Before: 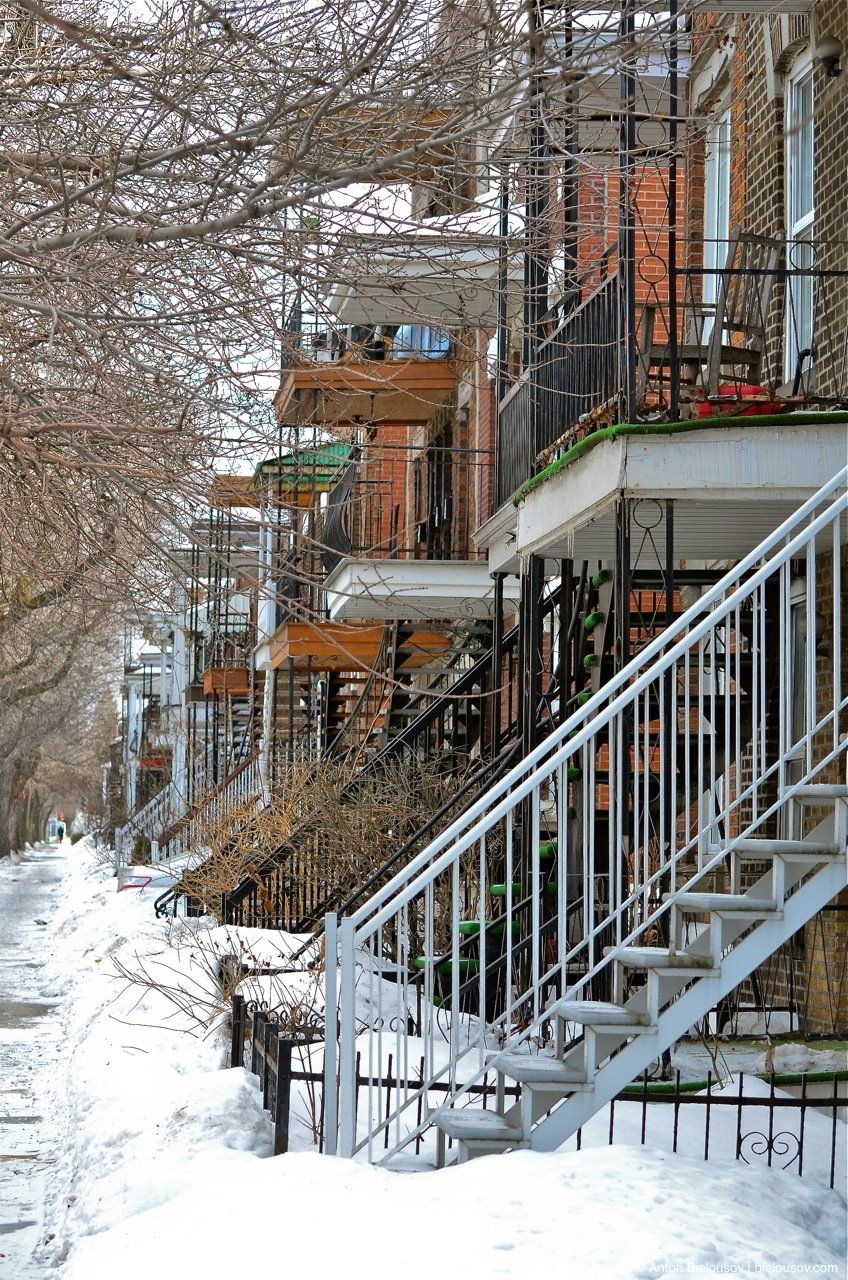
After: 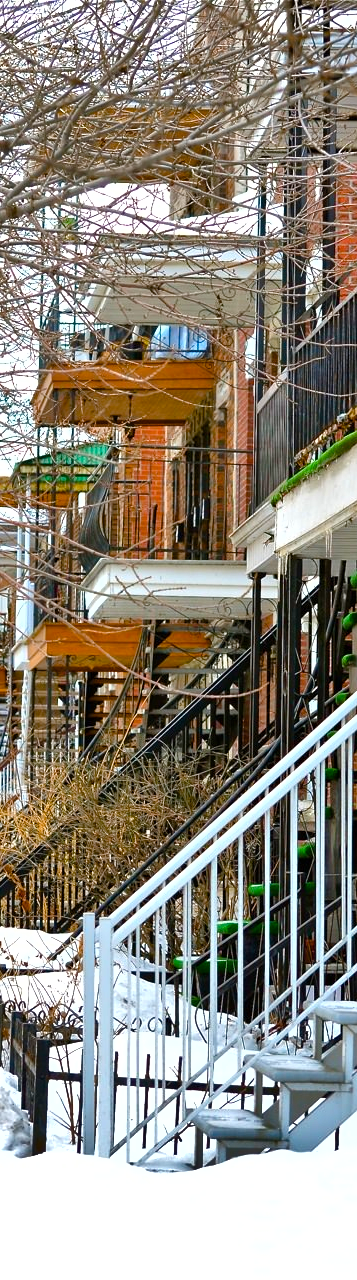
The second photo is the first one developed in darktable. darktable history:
shadows and highlights: radius 108.52, shadows 23.73, highlights -59.32, low approximation 0.01, soften with gaussian
color balance rgb: linear chroma grading › shadows -2.2%, linear chroma grading › highlights -15%, linear chroma grading › global chroma -10%, linear chroma grading › mid-tones -10%, perceptual saturation grading › global saturation 45%, perceptual saturation grading › highlights -50%, perceptual saturation grading › shadows 30%, perceptual brilliance grading › global brilliance 18%, global vibrance 45%
crop: left 28.583%, right 29.231%
